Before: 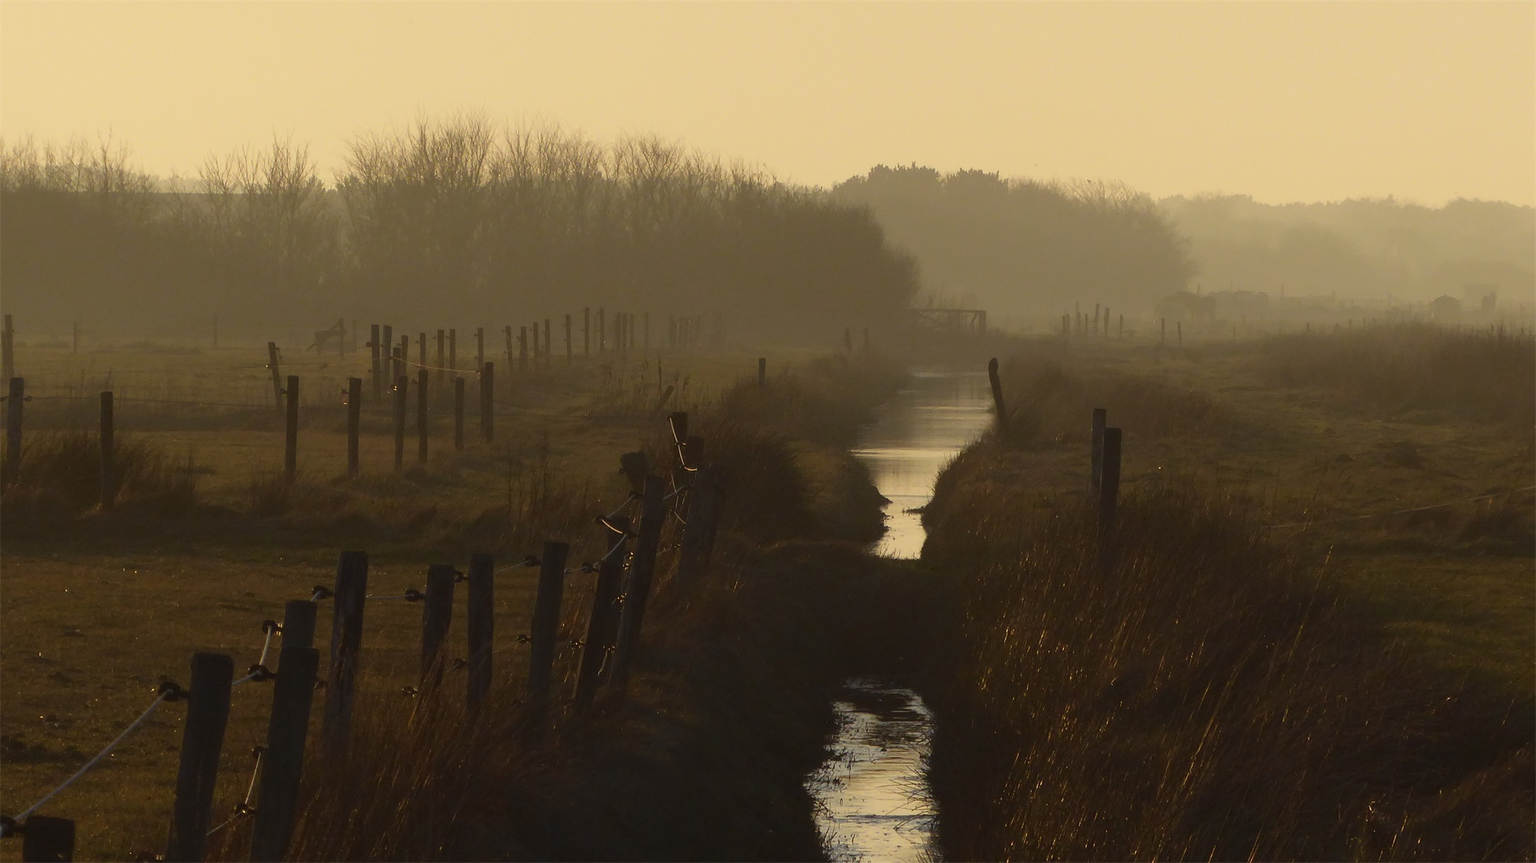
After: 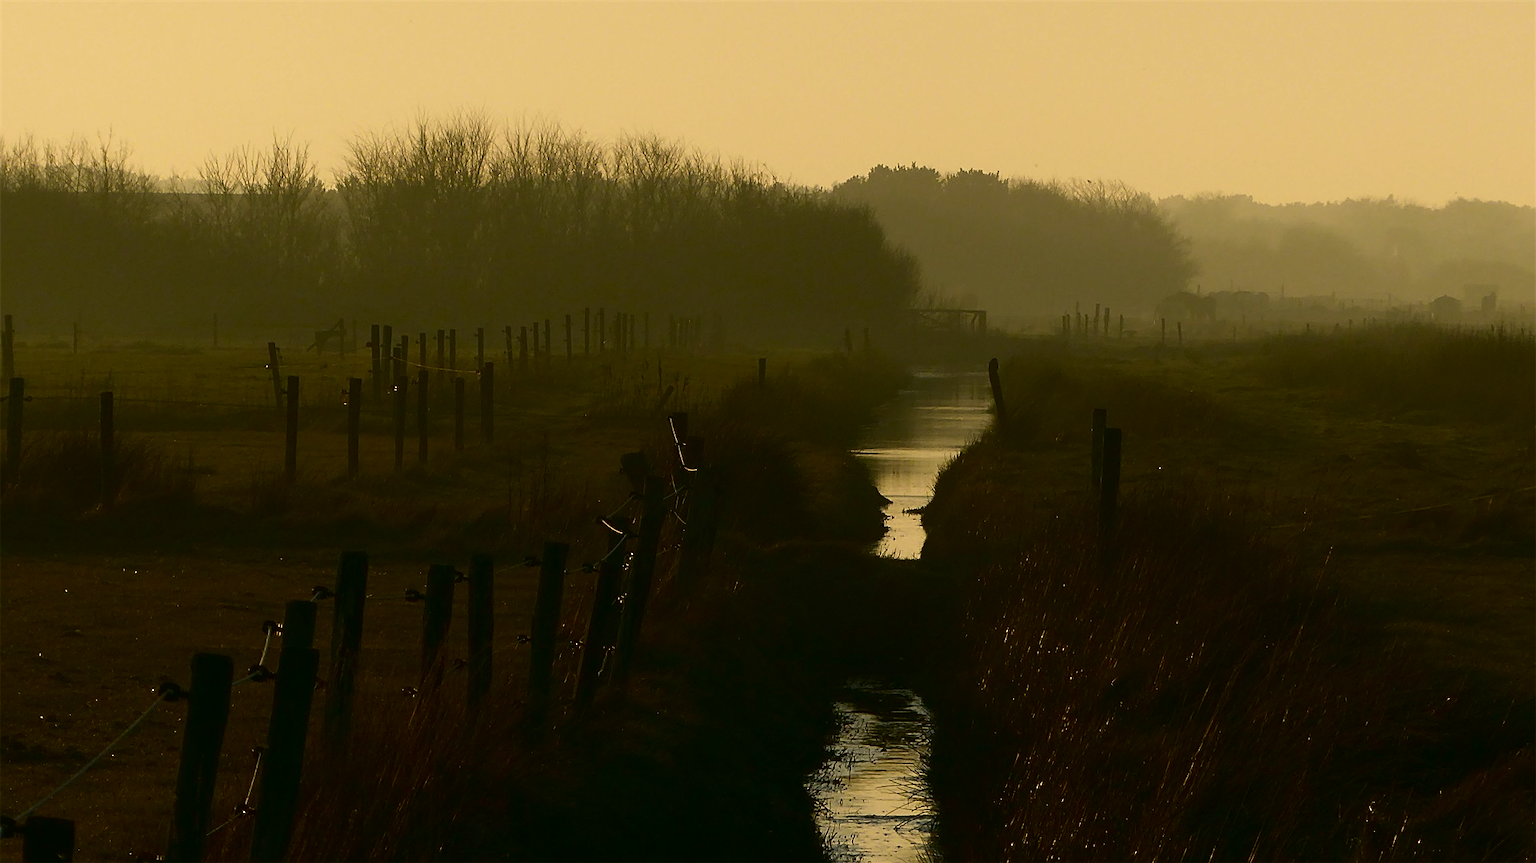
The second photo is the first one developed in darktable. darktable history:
color correction: highlights a* 4.31, highlights b* 4.92, shadows a* -7.02, shadows b* 4.87
sharpen: on, module defaults
contrast brightness saturation: contrast 0.132, brightness -0.23, saturation 0.14
